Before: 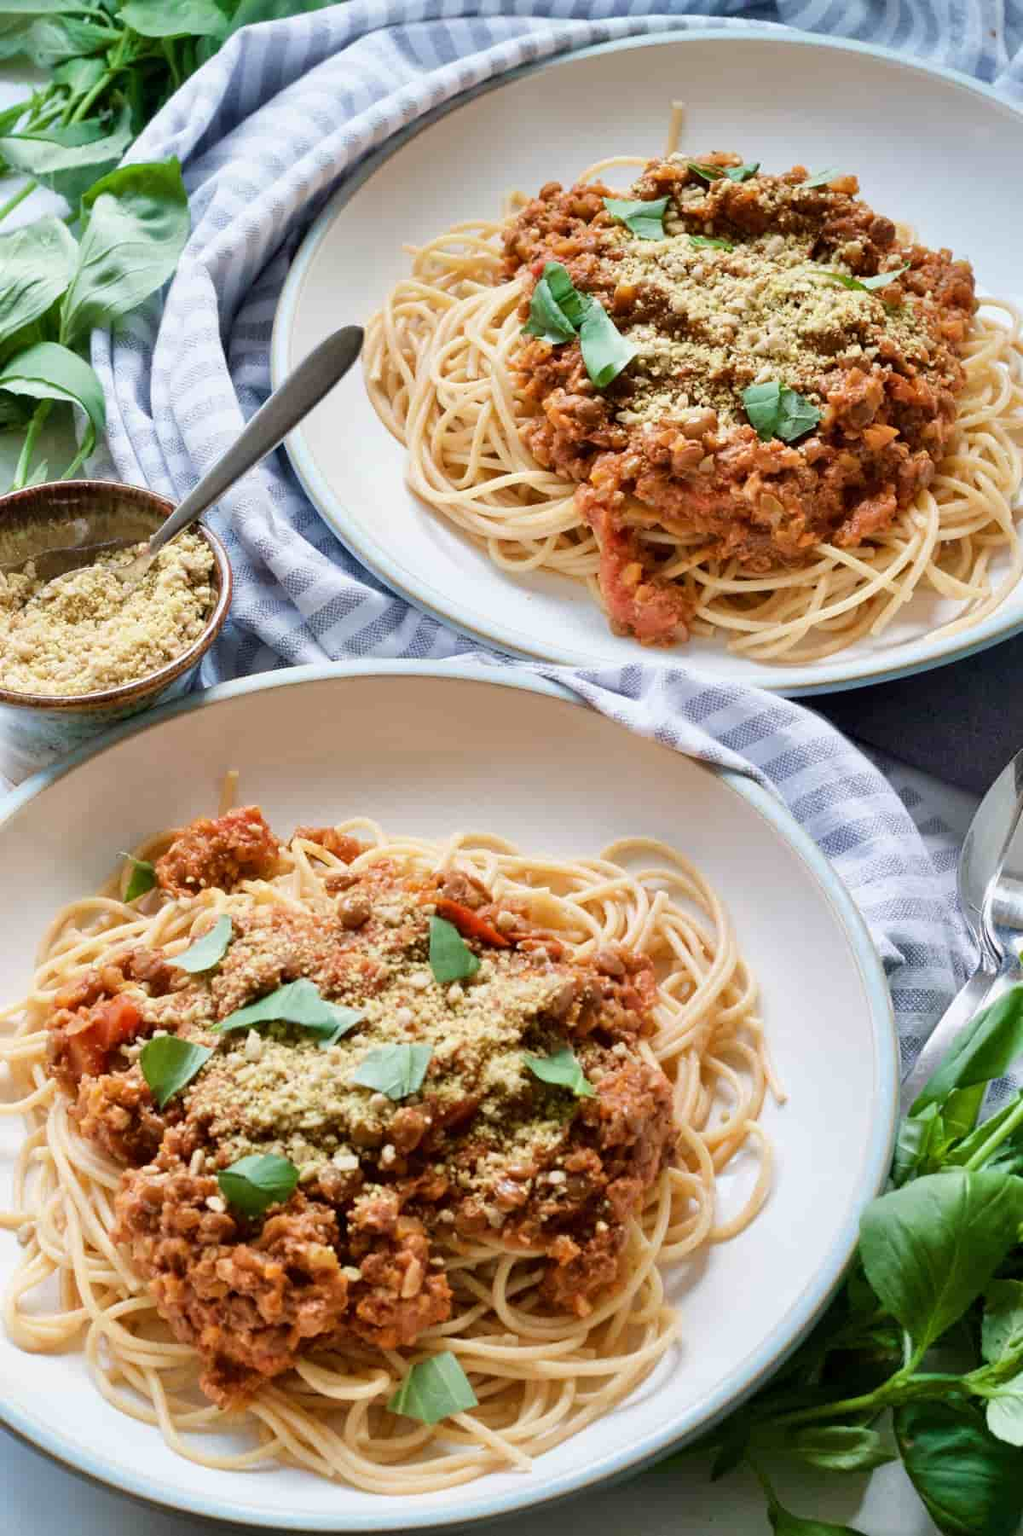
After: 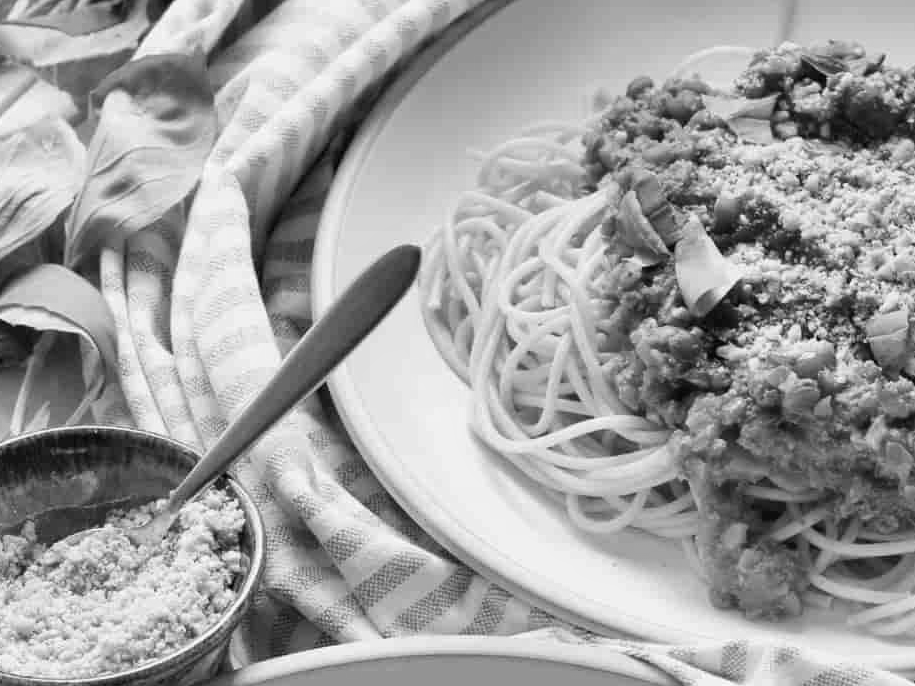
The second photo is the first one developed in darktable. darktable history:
monochrome: on, module defaults
color correction: highlights a* 9.03, highlights b* 8.71, shadows a* 40, shadows b* 40, saturation 0.8
crop: left 0.579%, top 7.627%, right 23.167%, bottom 54.275%
